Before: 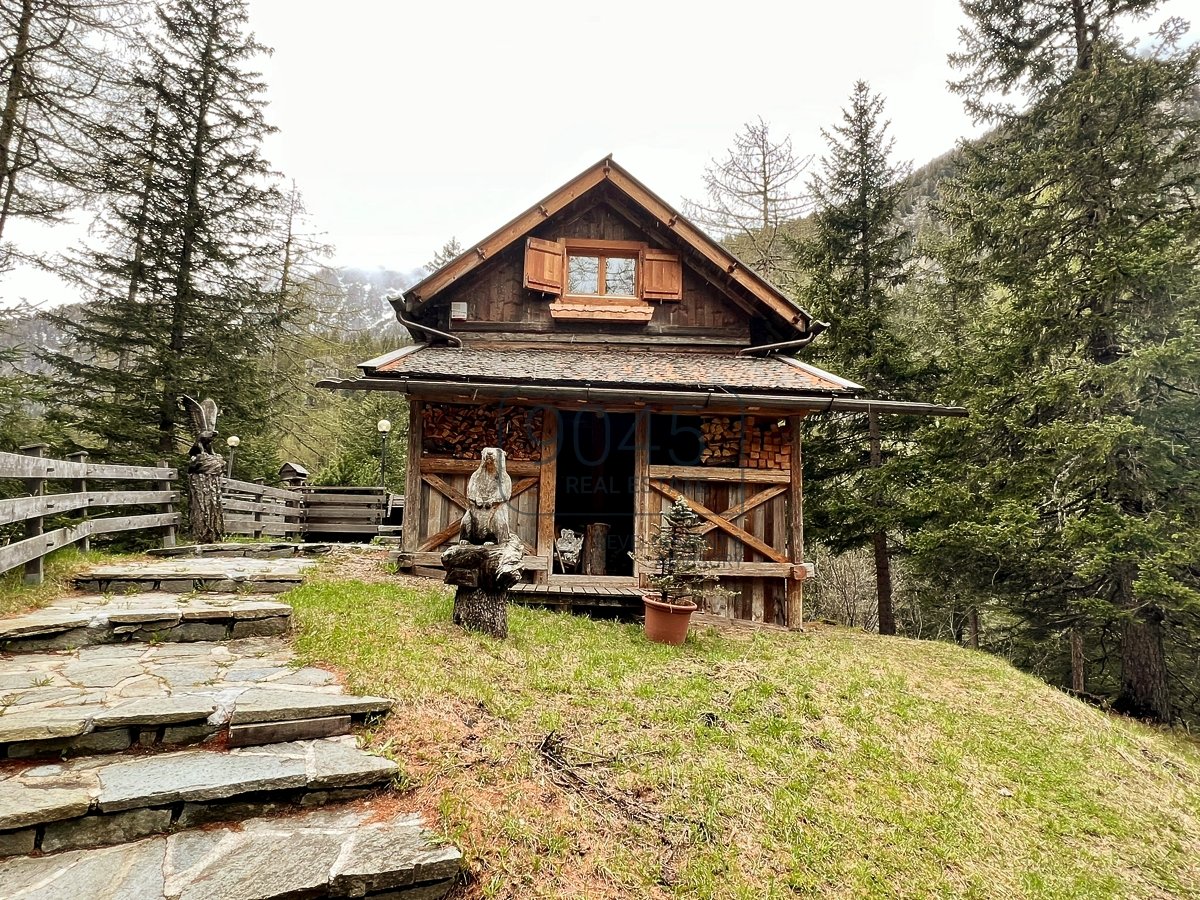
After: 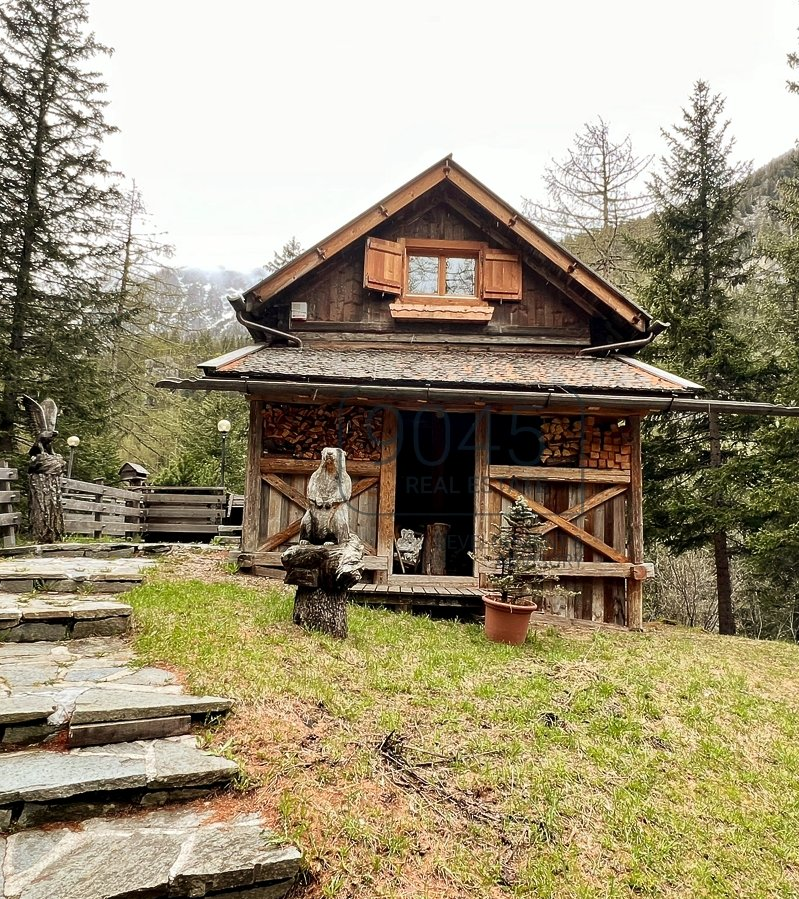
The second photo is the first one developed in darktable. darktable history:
crop and rotate: left 13.341%, right 20.066%
